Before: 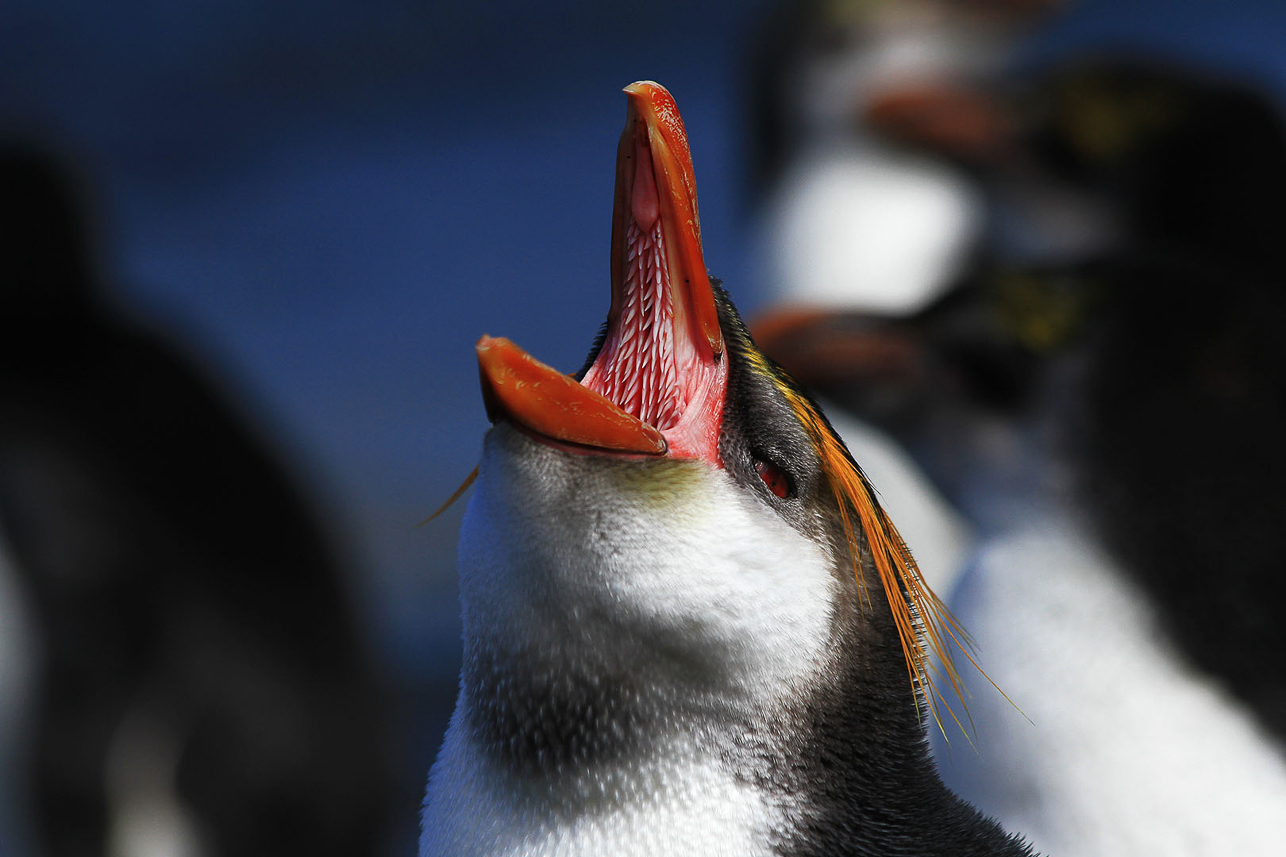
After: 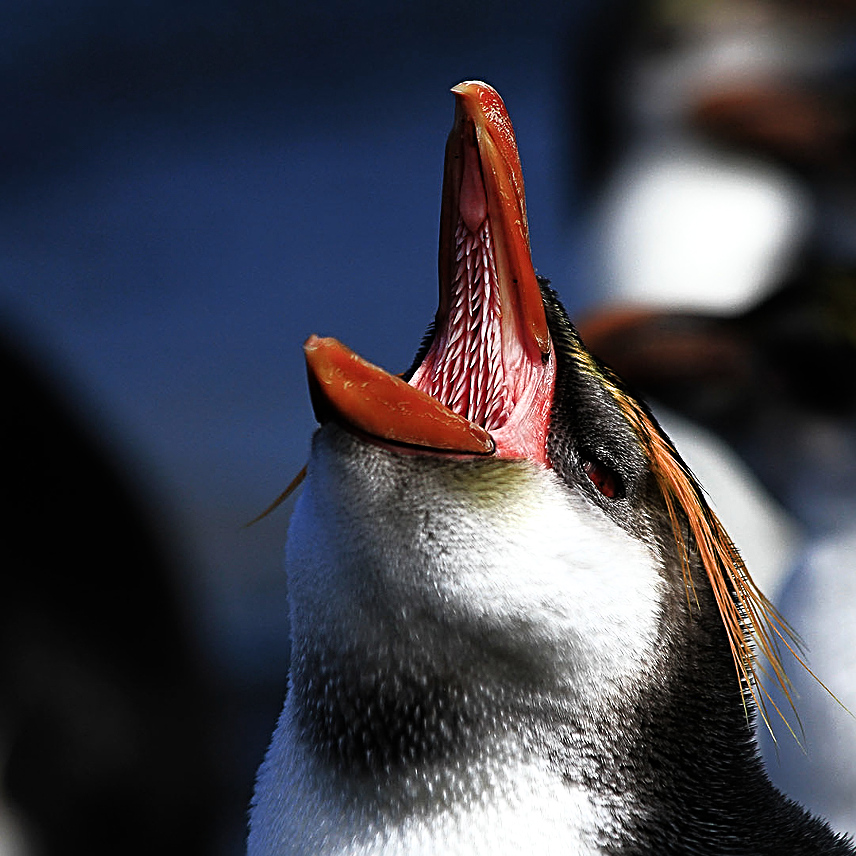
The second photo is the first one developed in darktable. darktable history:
crop and rotate: left 13.445%, right 19.953%
sharpen: radius 2.828, amount 0.711
filmic rgb: black relative exposure -9.14 EV, white relative exposure 2.31 EV, hardness 7.45, color science v6 (2022)
